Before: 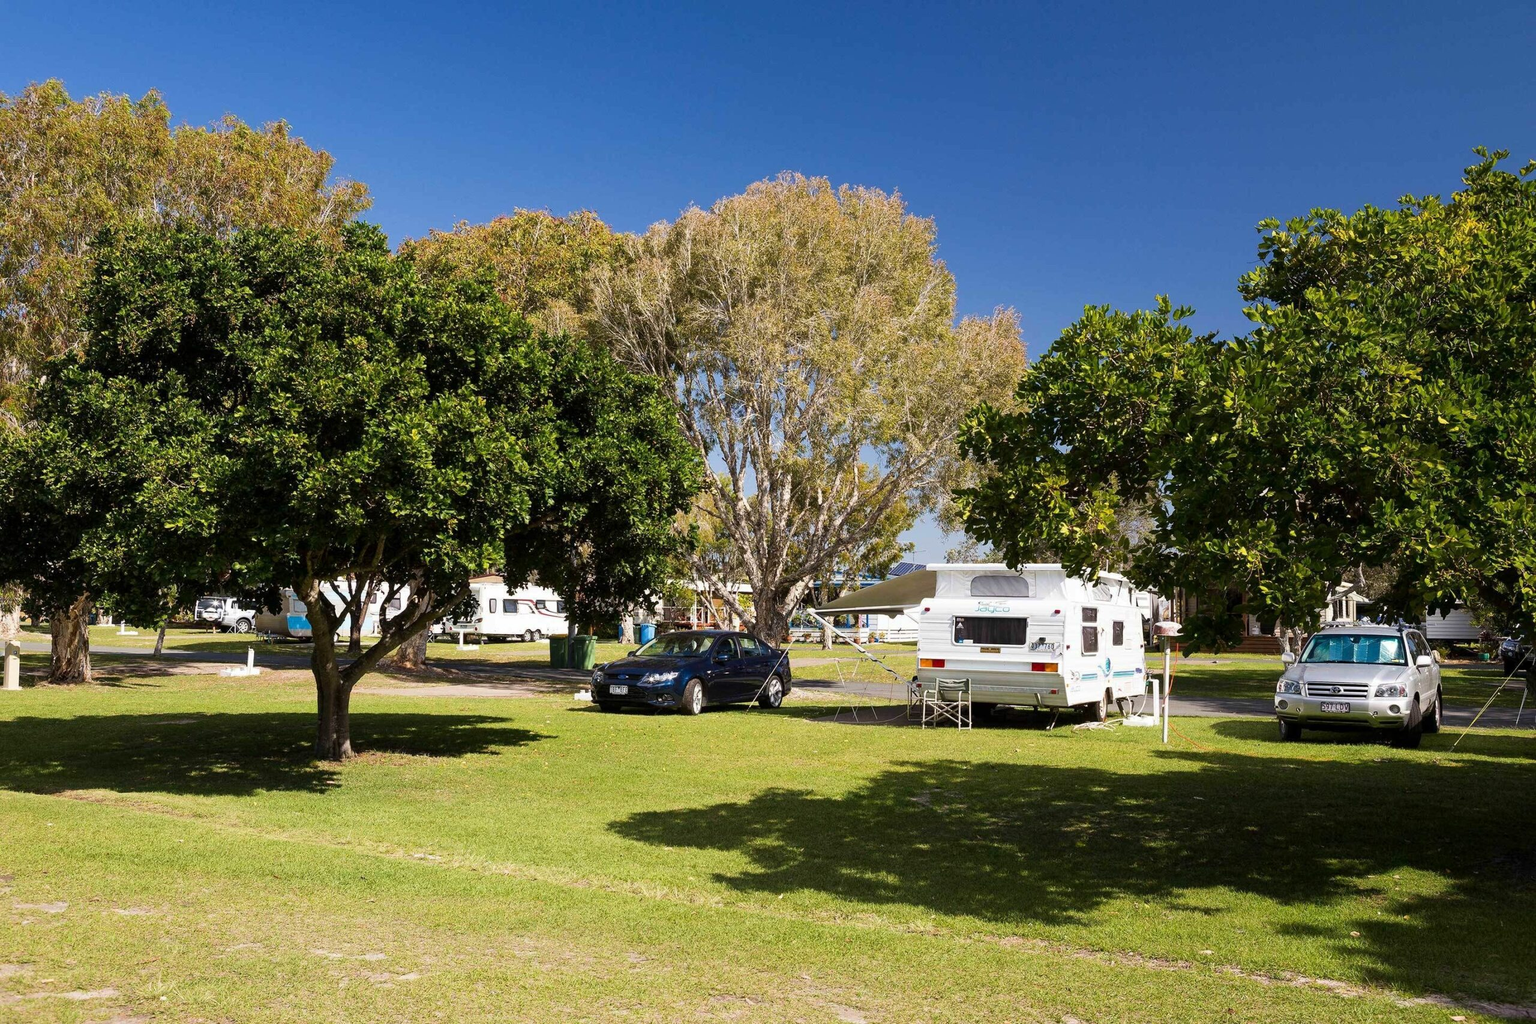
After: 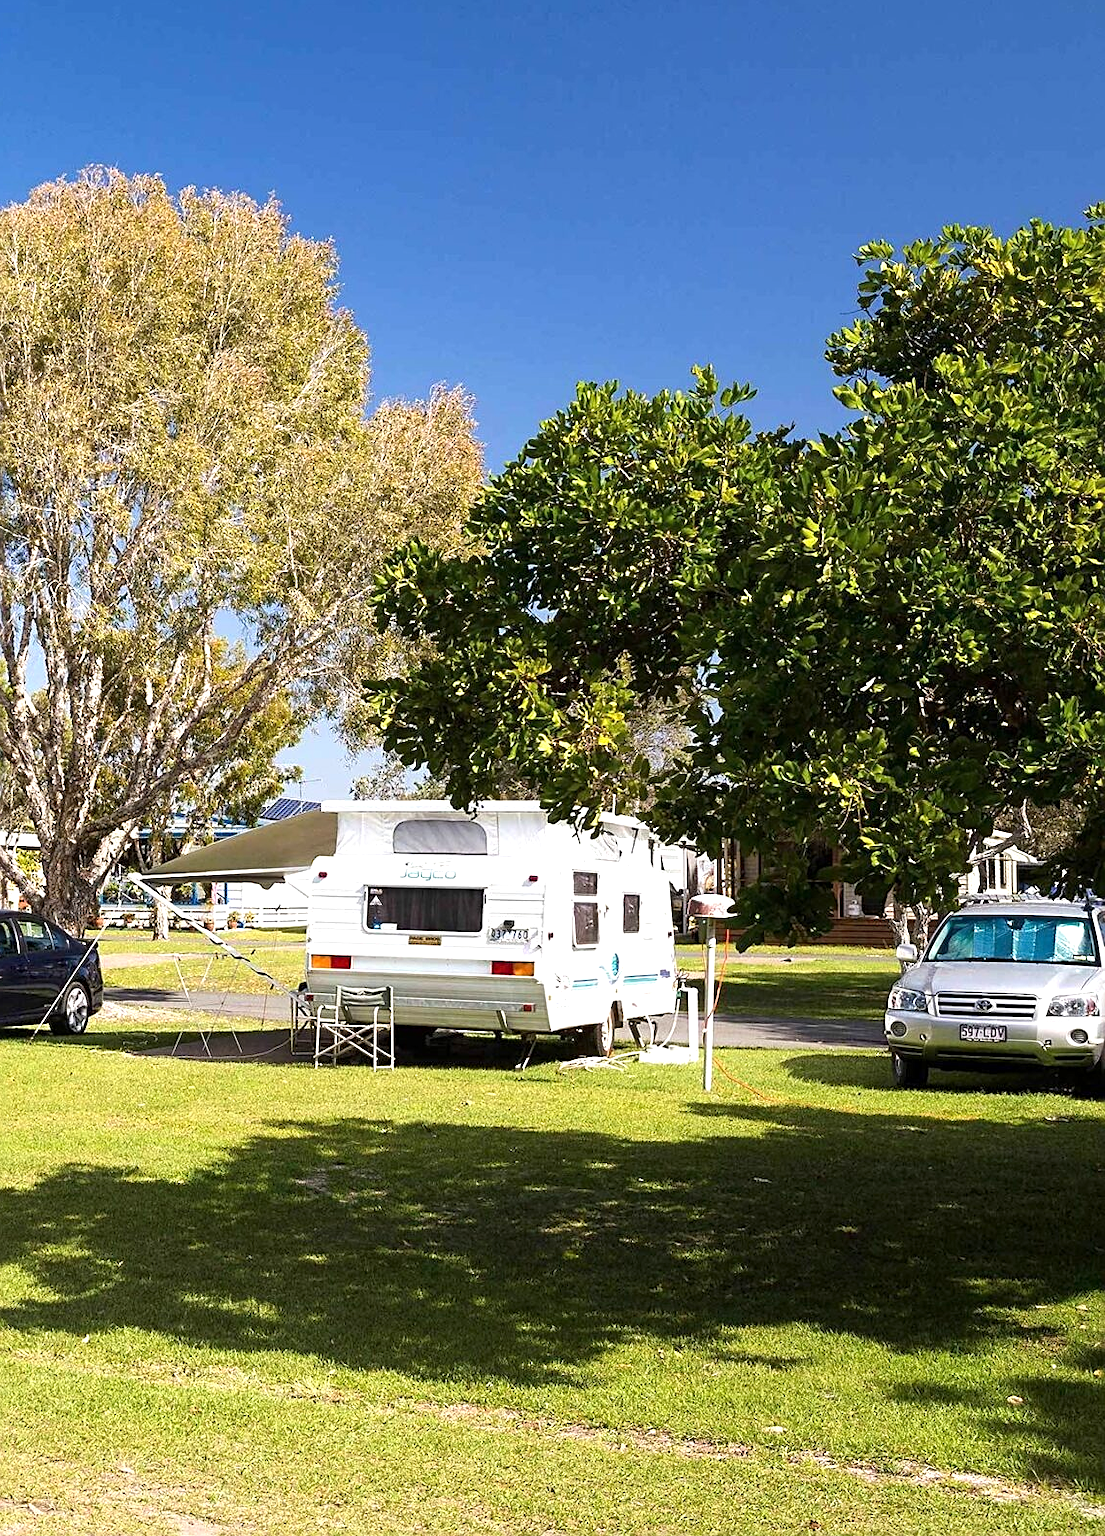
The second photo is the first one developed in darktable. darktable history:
crop: left 47.419%, top 6.762%, right 8.079%
exposure: exposure 0.557 EV, compensate highlight preservation false
sharpen: on, module defaults
